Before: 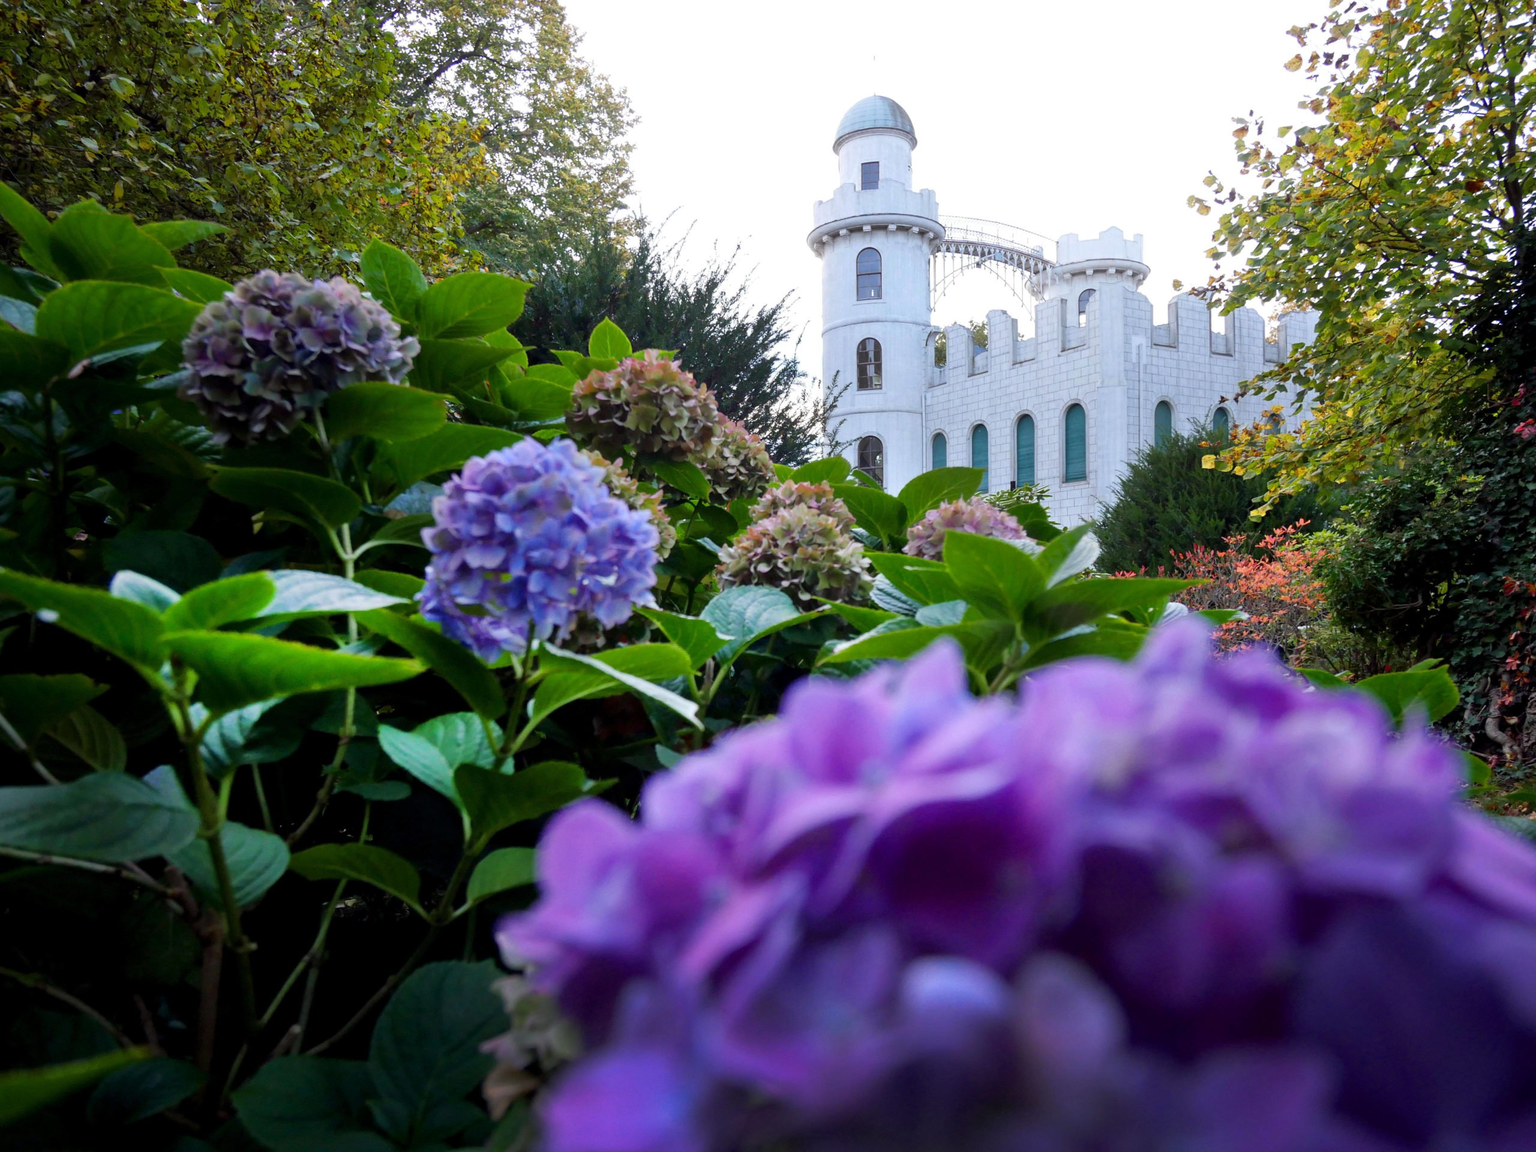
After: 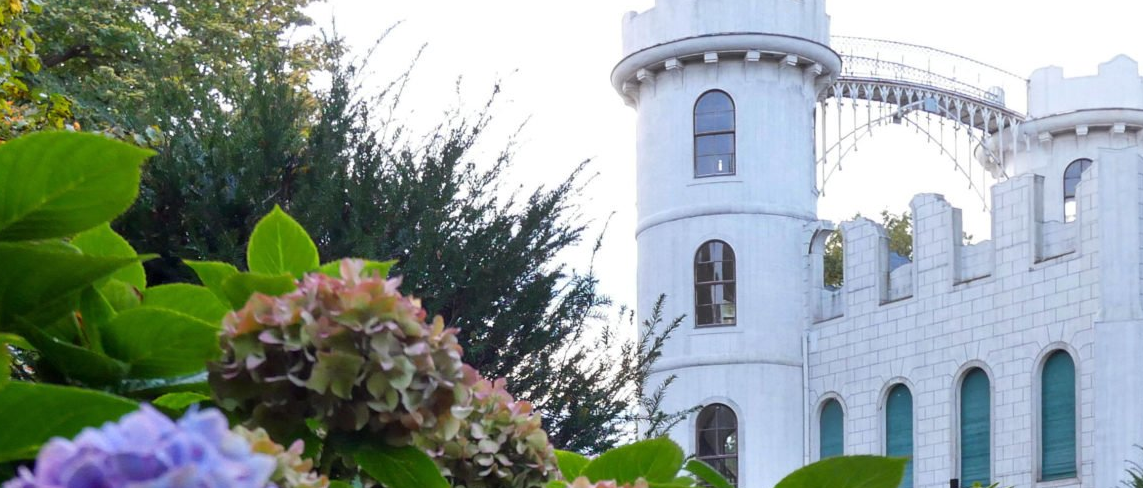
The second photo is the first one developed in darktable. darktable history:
crop: left 28.709%, top 16.869%, right 26.634%, bottom 57.689%
